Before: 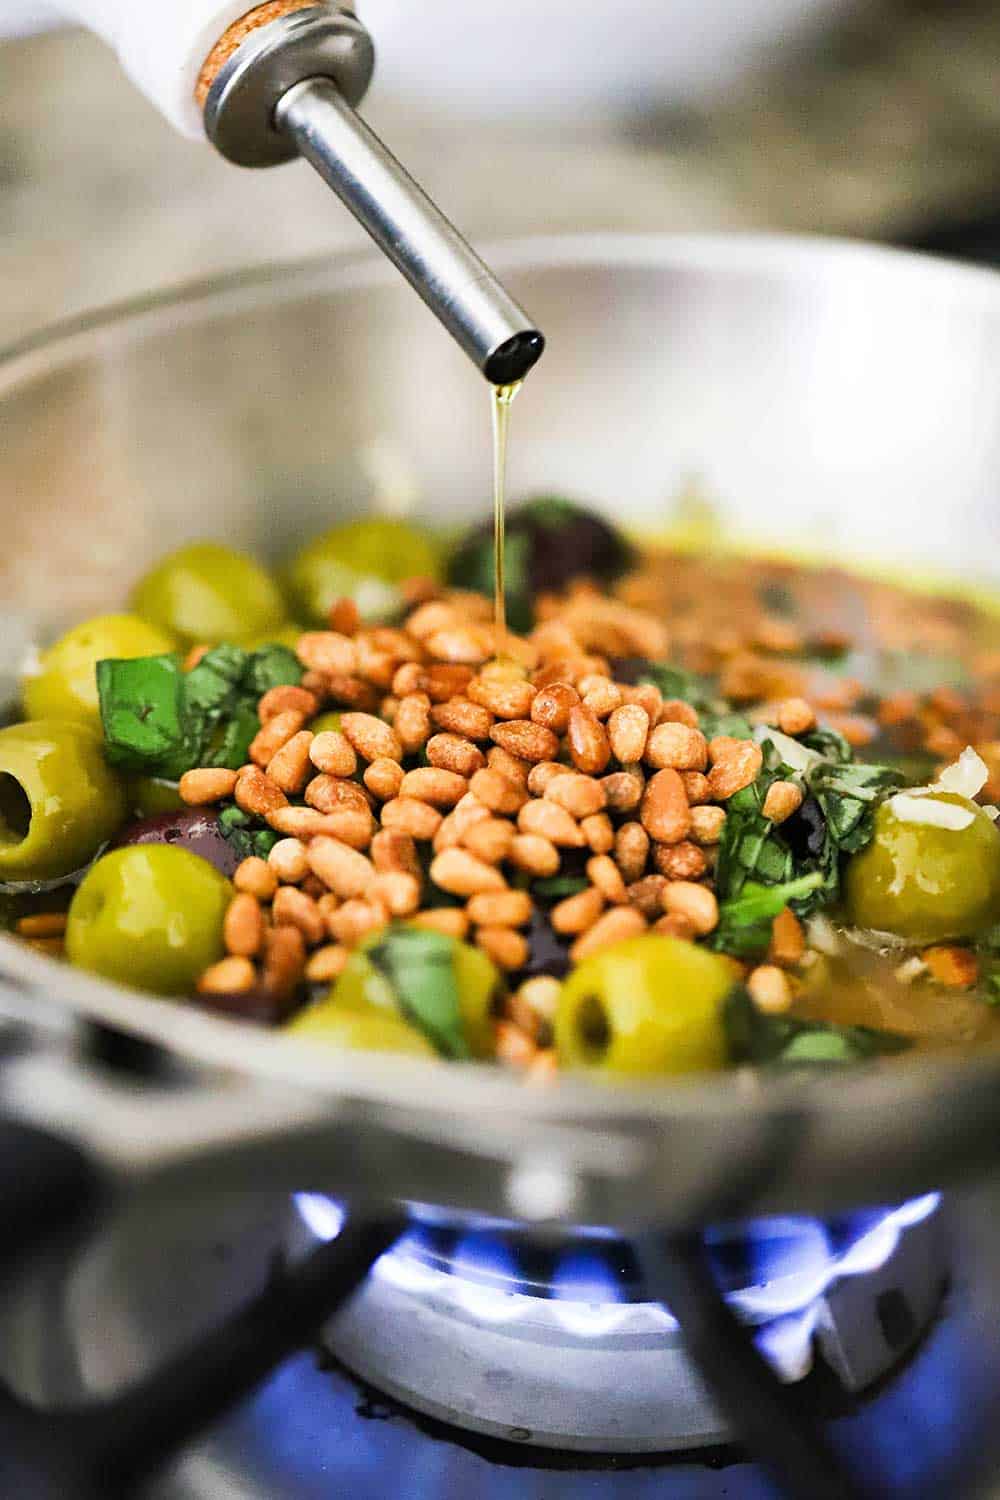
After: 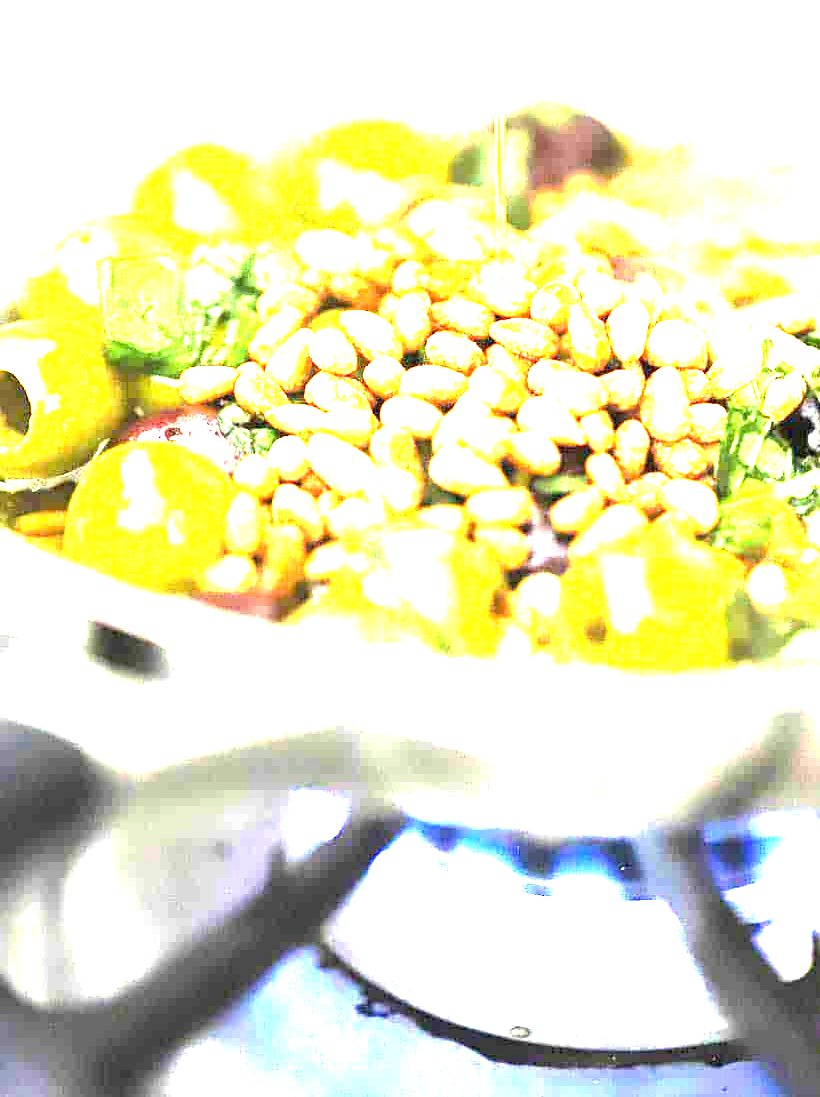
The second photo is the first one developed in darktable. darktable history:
exposure: black level correction 0, exposure 4.057 EV, compensate highlight preservation false
crop: top 26.849%, right 17.948%
tone equalizer: on, module defaults
